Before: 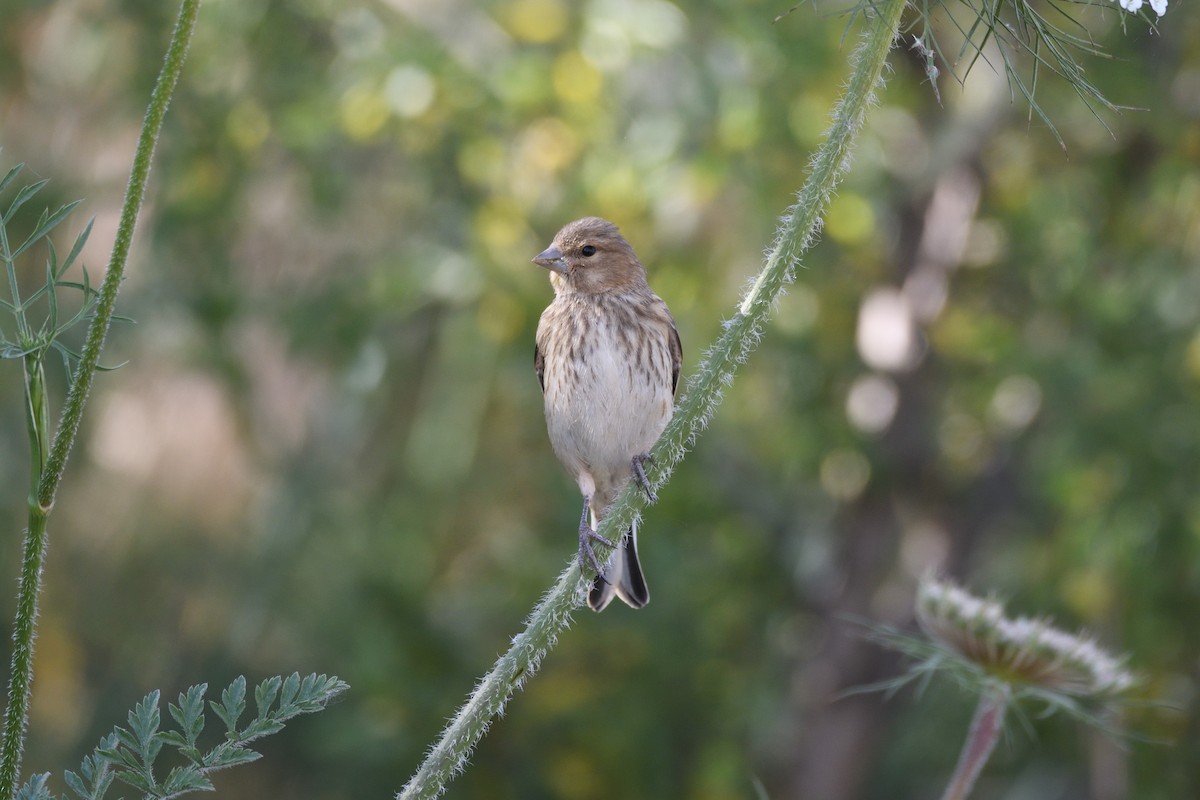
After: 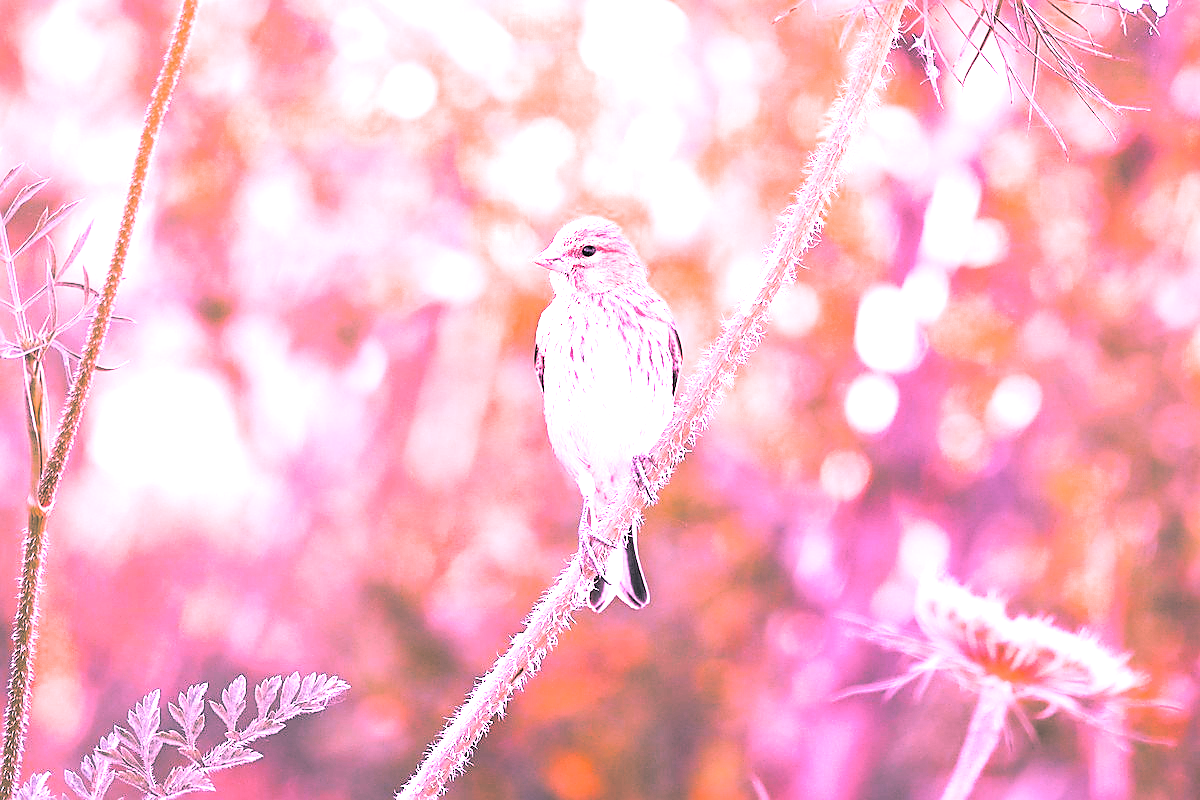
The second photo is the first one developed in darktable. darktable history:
sharpen: radius 1.4, amount 1.25, threshold 0.7
tone curve: curves: ch0 [(0, 0) (0.004, 0.001) (0.133, 0.112) (0.325, 0.362) (0.832, 0.893) (1, 1)], color space Lab, linked channels, preserve colors none
local contrast: mode bilateral grid, contrast 15, coarseness 36, detail 105%, midtone range 0.2
contrast brightness saturation: contrast 0.39, brightness 0.53
split-toning: shadows › hue 201.6°, shadows › saturation 0.16, highlights › hue 50.4°, highlights › saturation 0.2, balance -49.9
white balance: red 2.215, blue 1.705
color zones: curves: ch0 [(0, 0.48) (0.209, 0.398) (0.305, 0.332) (0.429, 0.493) (0.571, 0.5) (0.714, 0.5) (0.857, 0.5) (1, 0.48)]; ch1 [(0, 0.633) (0.143, 0.586) (0.286, 0.489) (0.429, 0.448) (0.571, 0.31) (0.714, 0.335) (0.857, 0.492) (1, 0.633)]; ch2 [(0, 0.448) (0.143, 0.498) (0.286, 0.5) (0.429, 0.5) (0.571, 0.5) (0.714, 0.5) (0.857, 0.5) (1, 0.448)]
color correction: highlights a* -0.482, highlights b* 9.48, shadows a* -9.48, shadows b* 0.803
